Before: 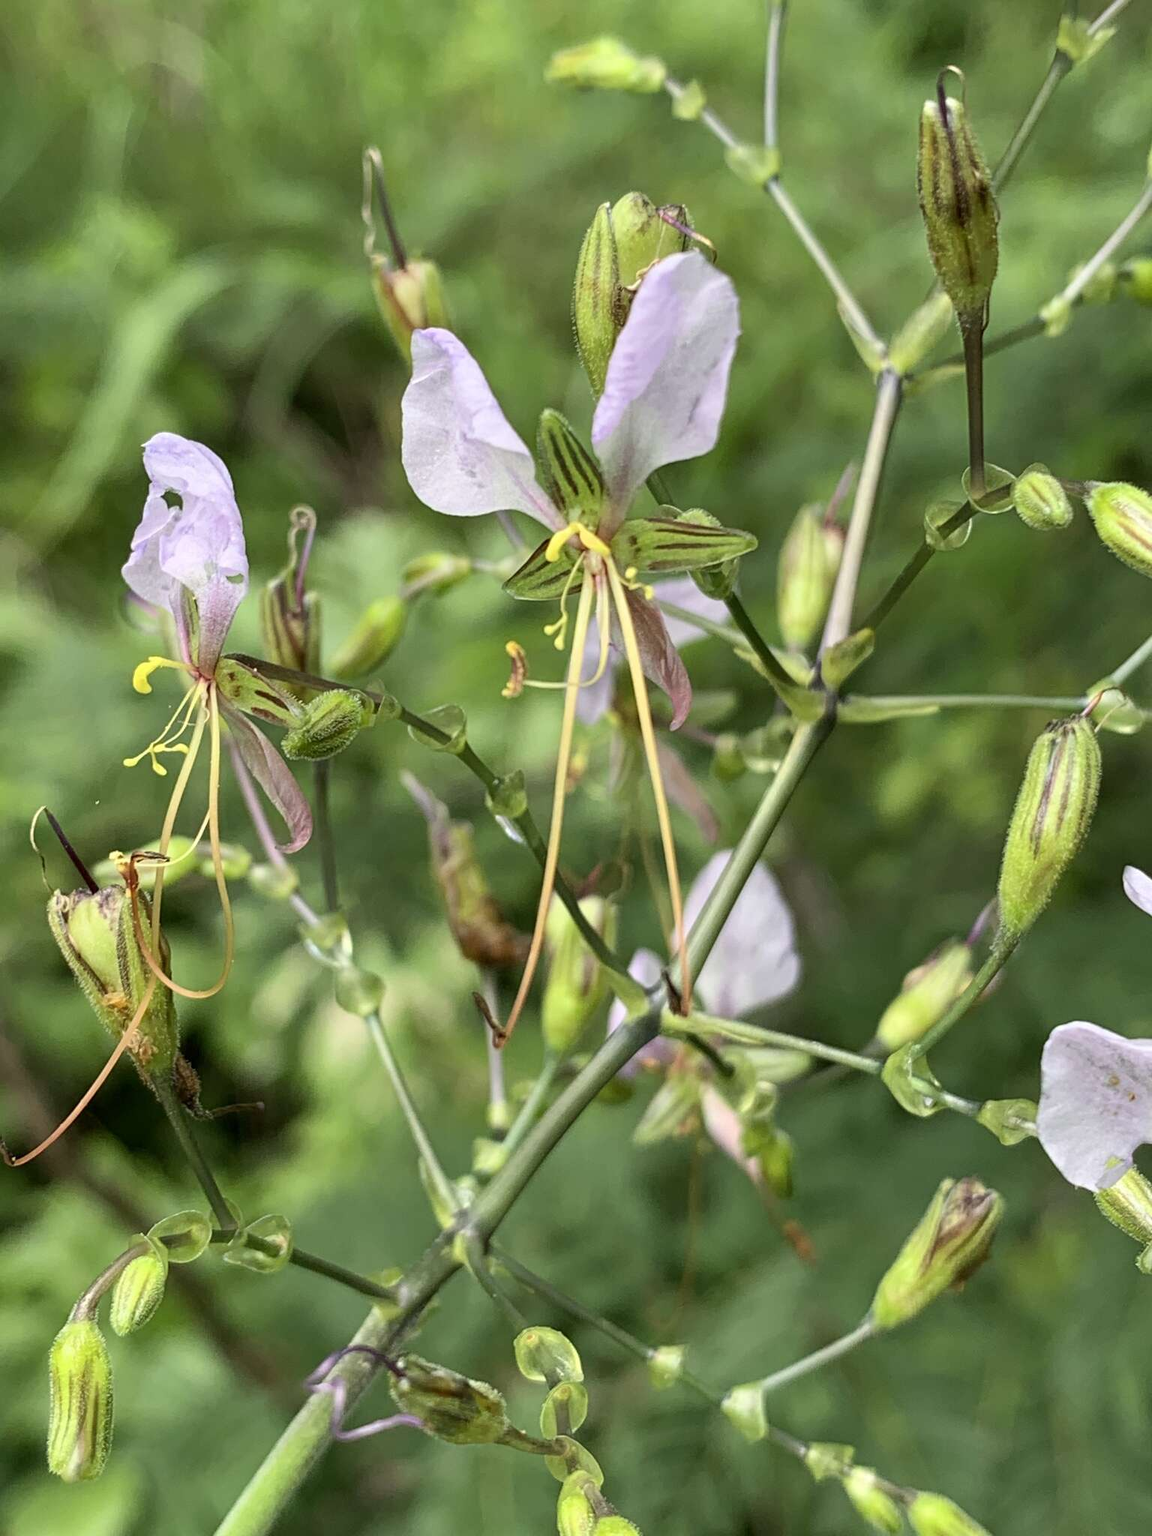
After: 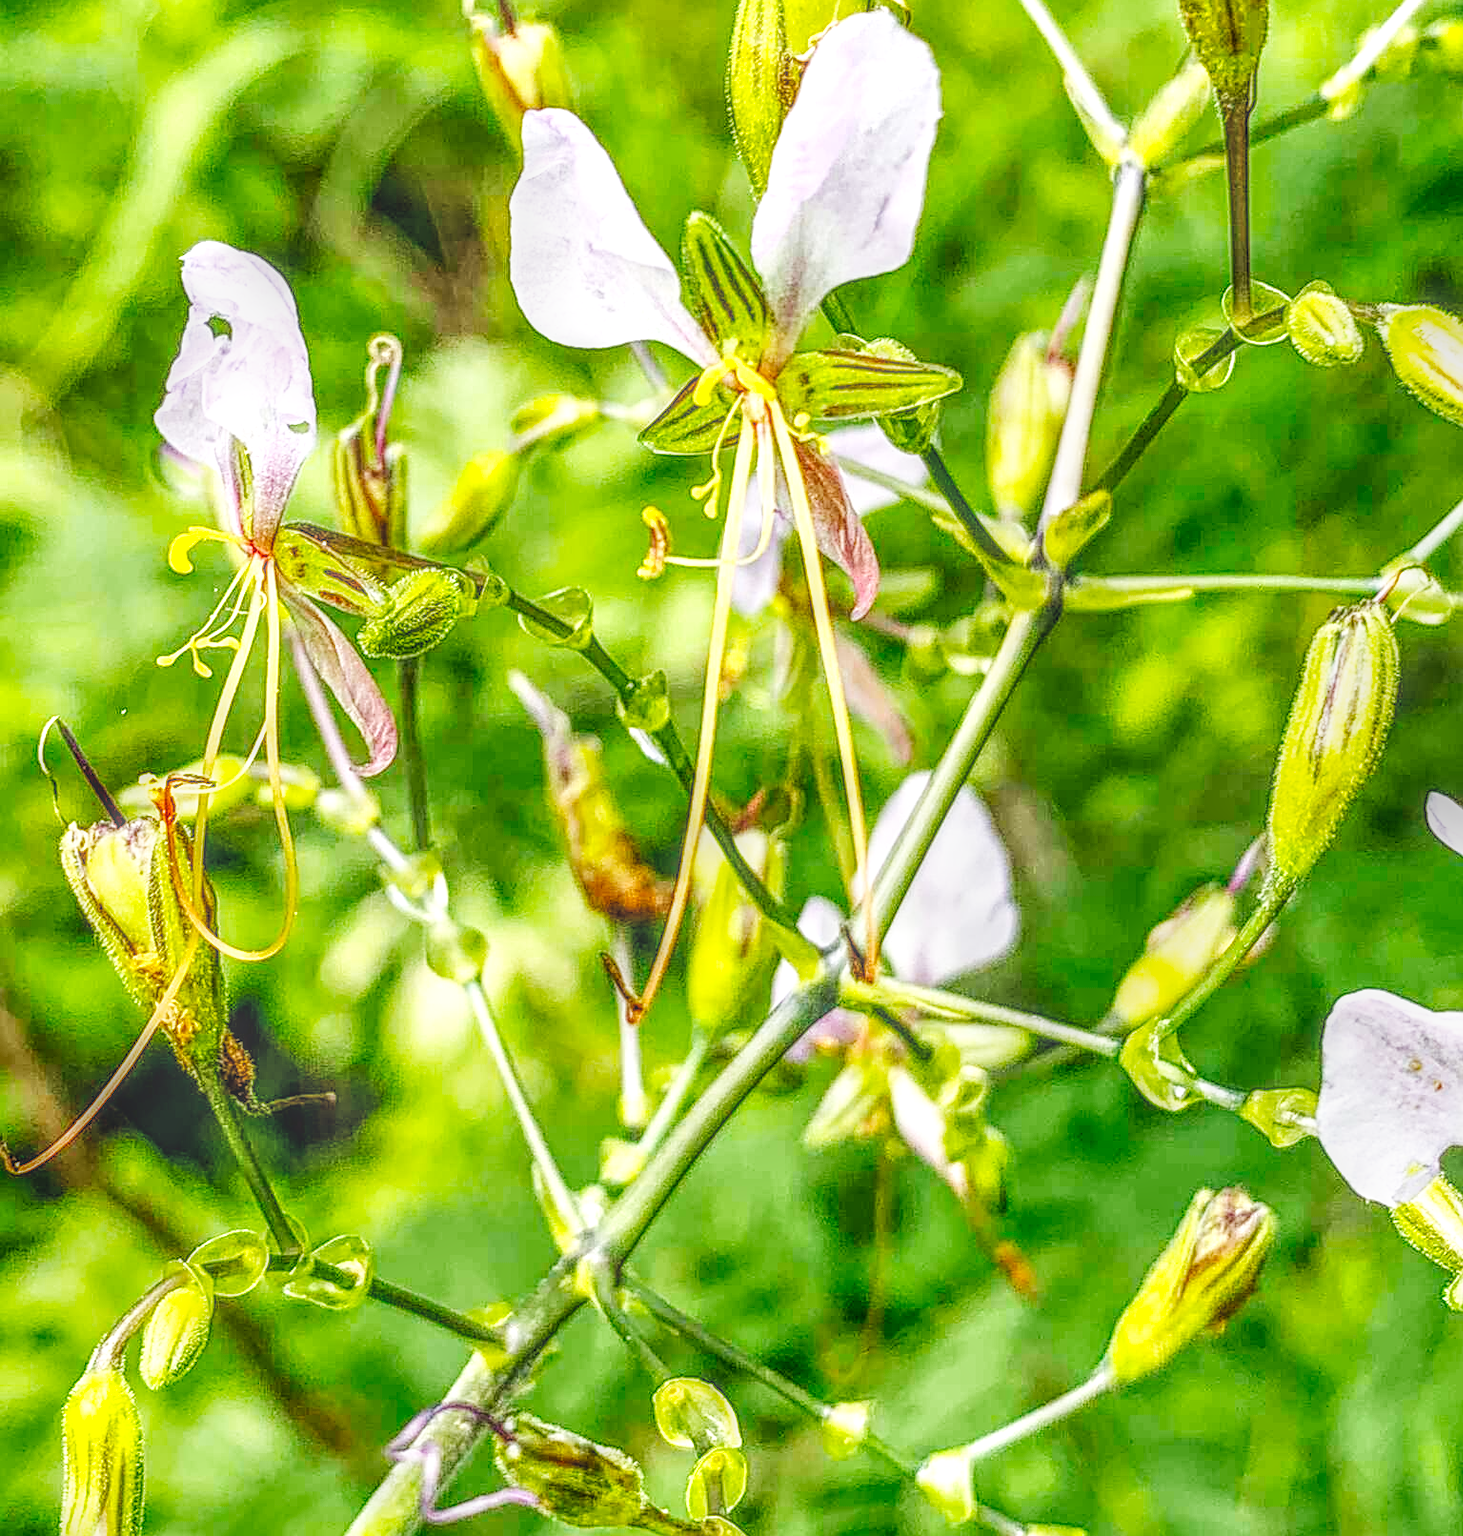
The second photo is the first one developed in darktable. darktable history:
color balance rgb: perceptual saturation grading › global saturation 25%, global vibrance 20%
sharpen: on, module defaults
crop and rotate: top 15.774%, bottom 5.506%
local contrast: highlights 0%, shadows 0%, detail 200%, midtone range 0.25
base curve: curves: ch0 [(0, 0.003) (0.001, 0.002) (0.006, 0.004) (0.02, 0.022) (0.048, 0.086) (0.094, 0.234) (0.162, 0.431) (0.258, 0.629) (0.385, 0.8) (0.548, 0.918) (0.751, 0.988) (1, 1)], preserve colors none
